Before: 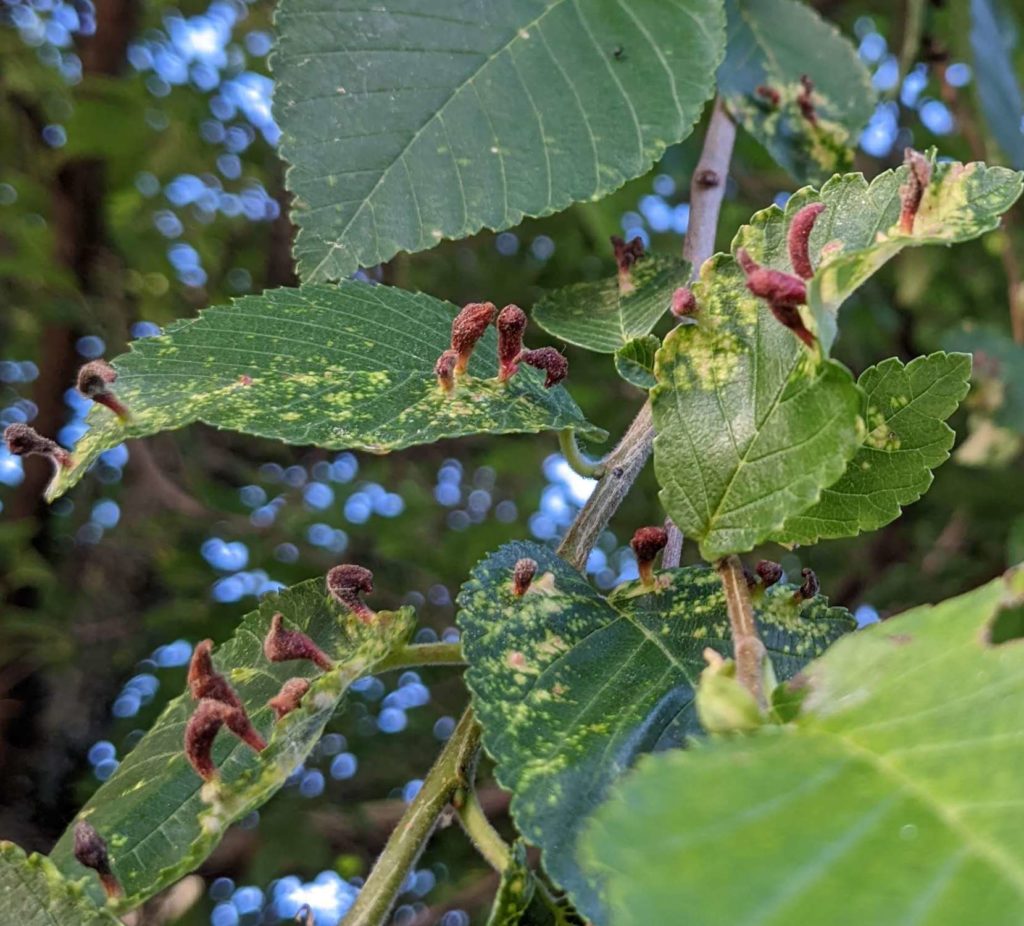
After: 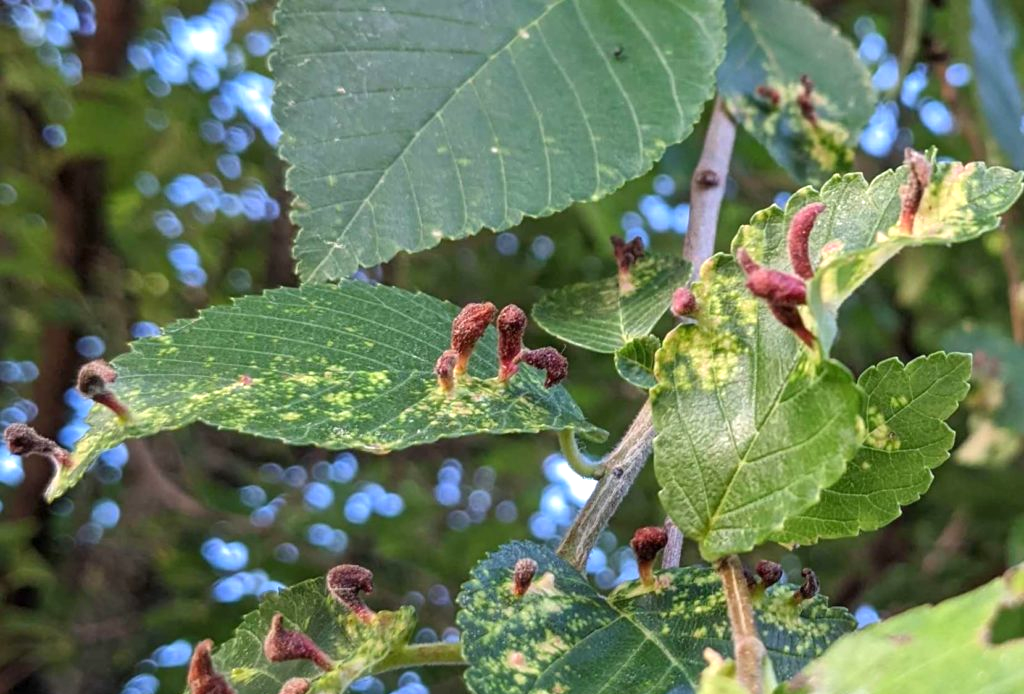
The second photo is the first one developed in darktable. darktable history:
crop: bottom 24.988%
exposure: exposure 0.515 EV, compensate highlight preservation false
